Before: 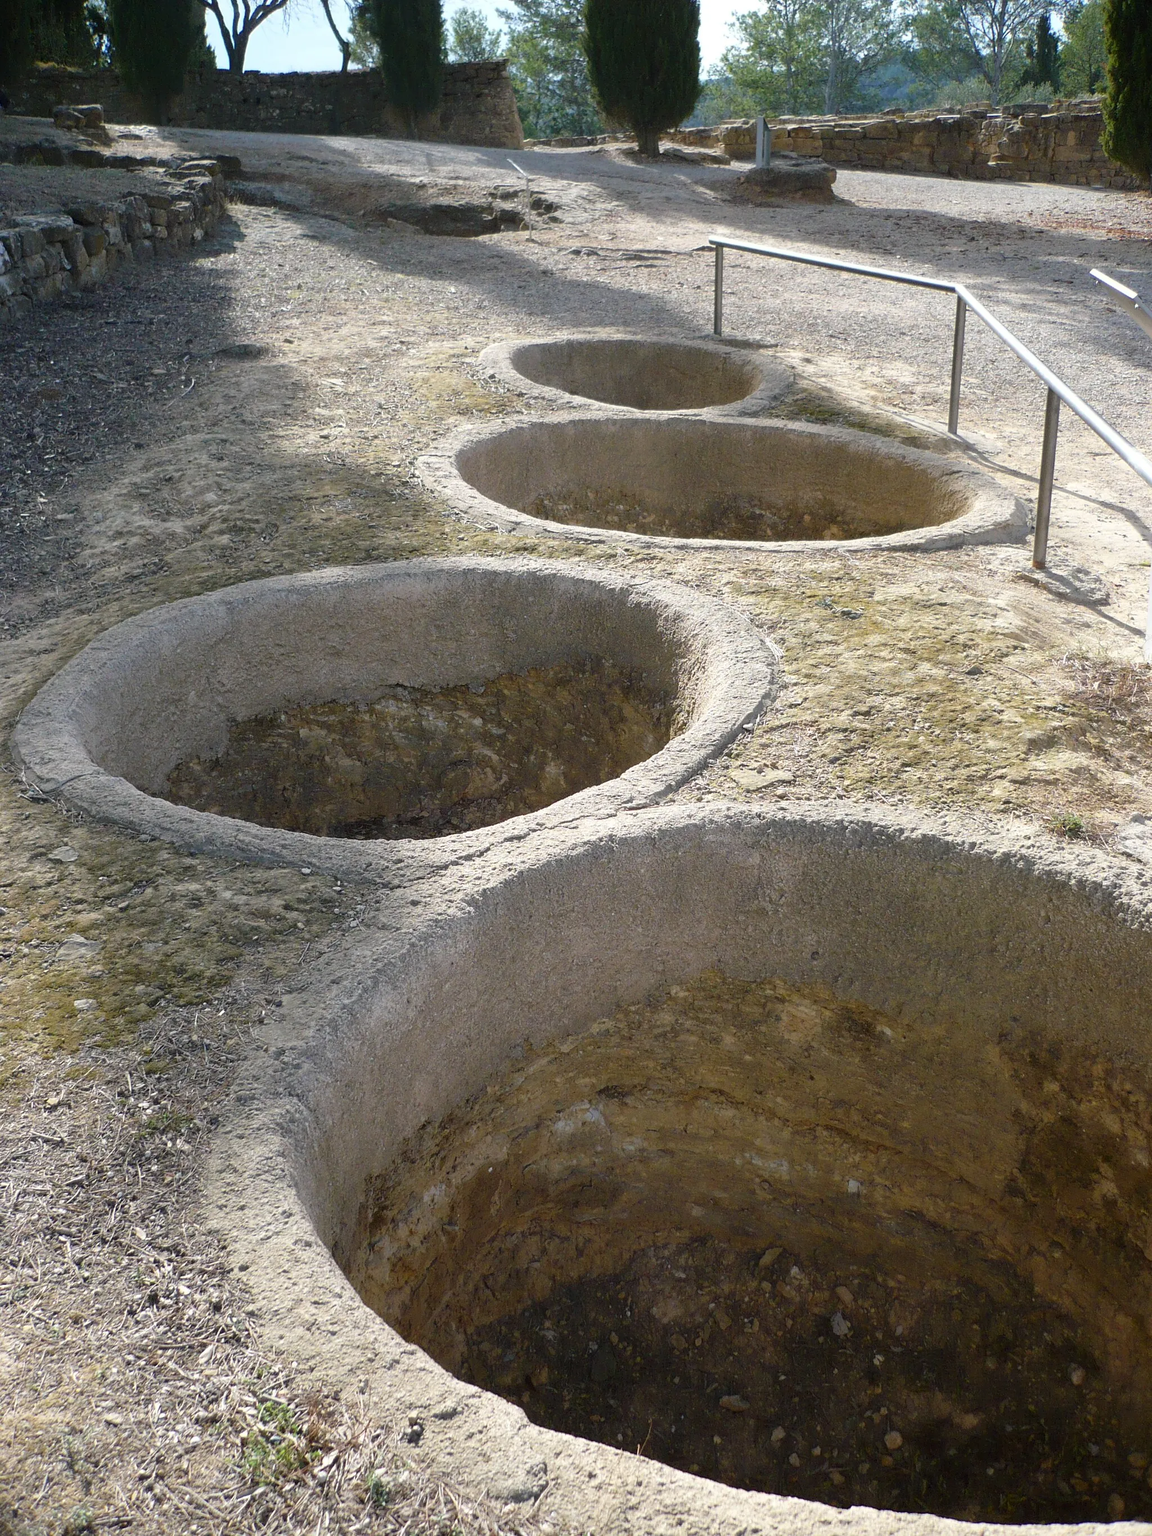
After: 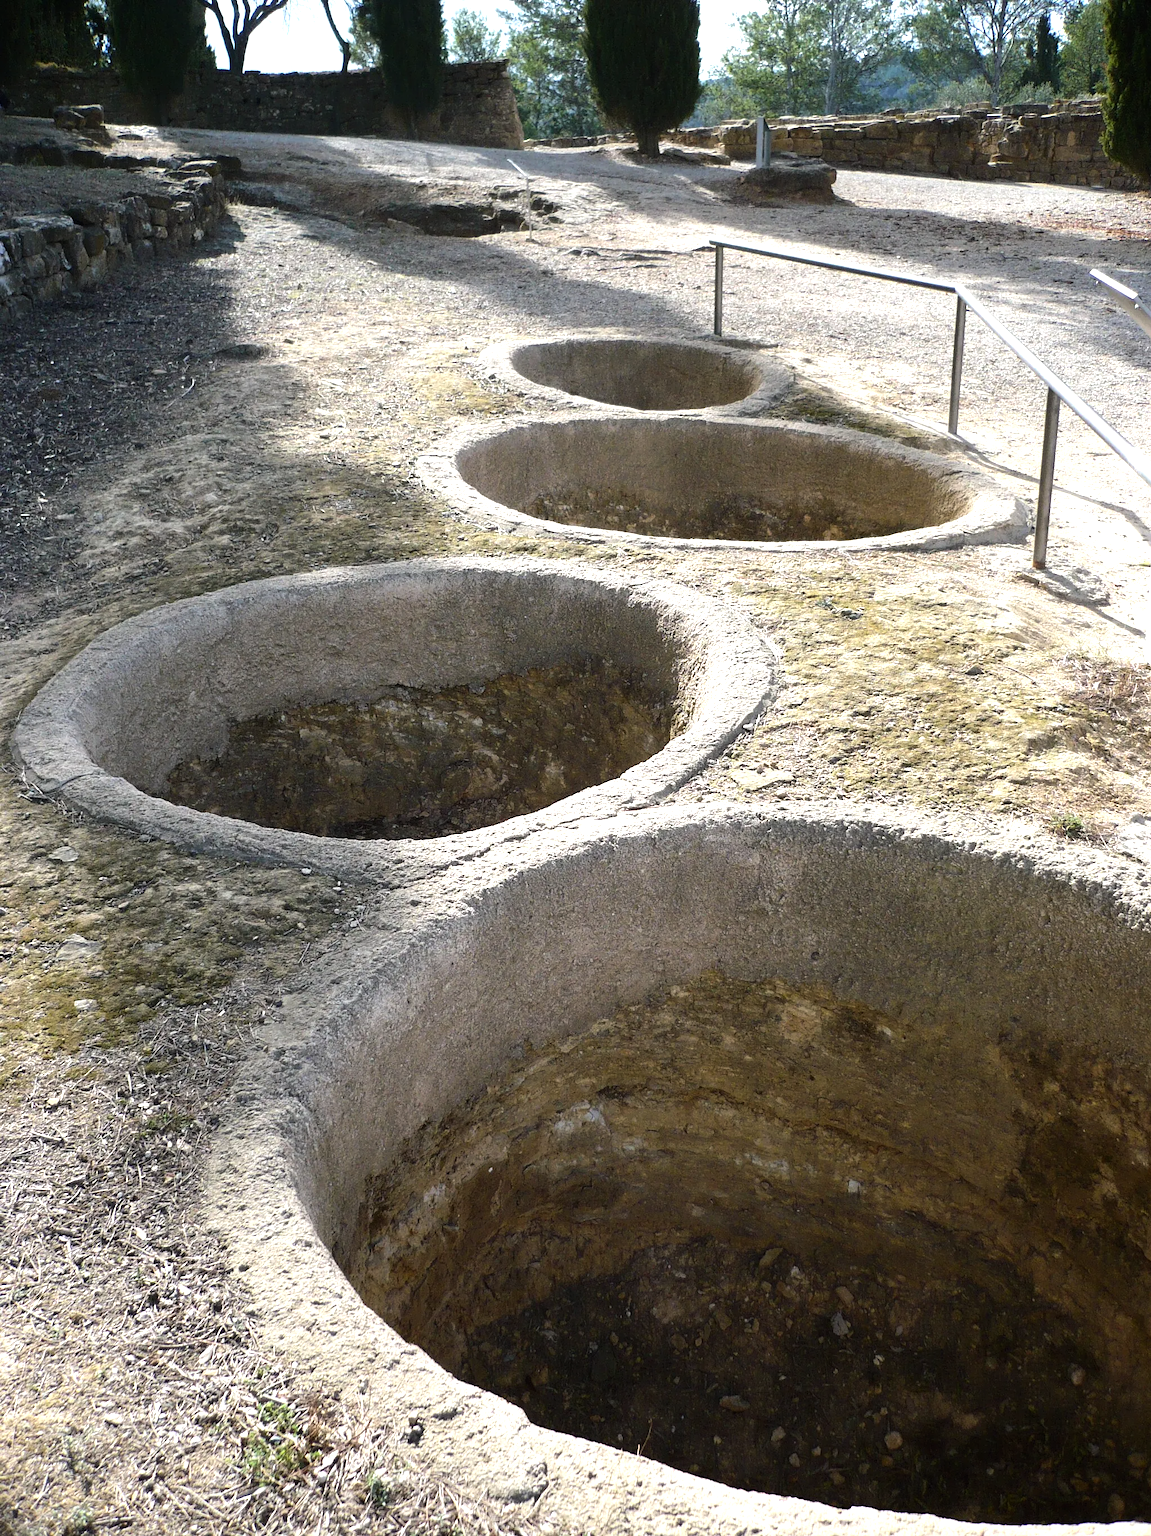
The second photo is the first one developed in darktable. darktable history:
tone equalizer: -8 EV -0.715 EV, -7 EV -0.669 EV, -6 EV -0.577 EV, -5 EV -0.391 EV, -3 EV 0.393 EV, -2 EV 0.6 EV, -1 EV 0.686 EV, +0 EV 0.723 EV, edges refinement/feathering 500, mask exposure compensation -1.57 EV, preserve details no
